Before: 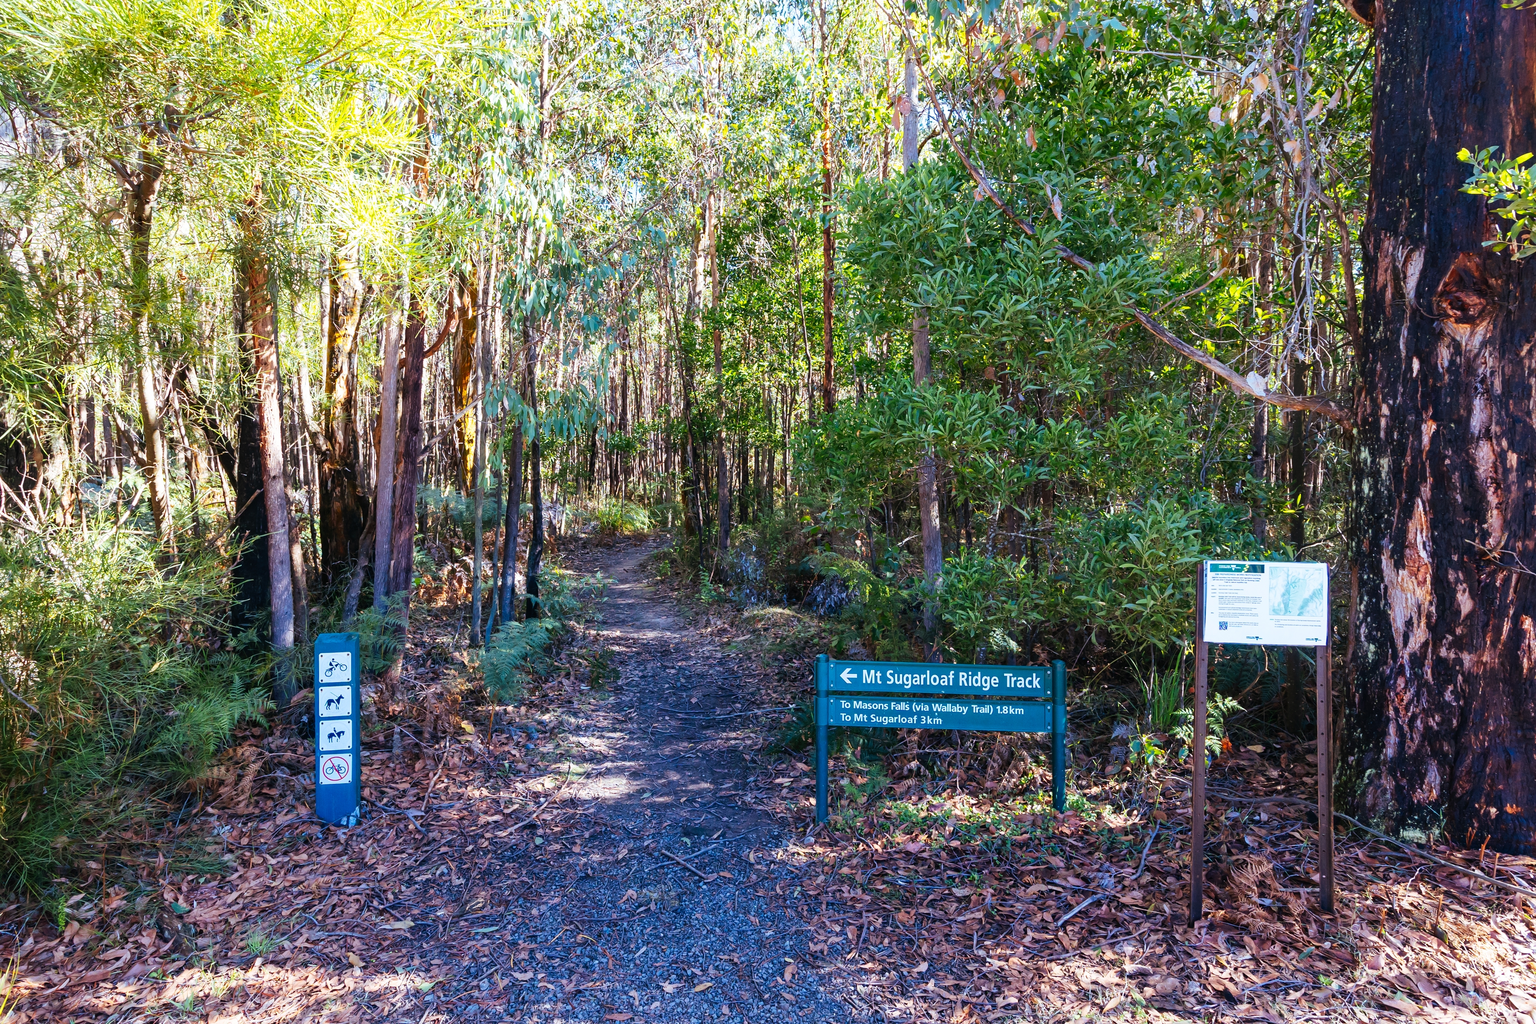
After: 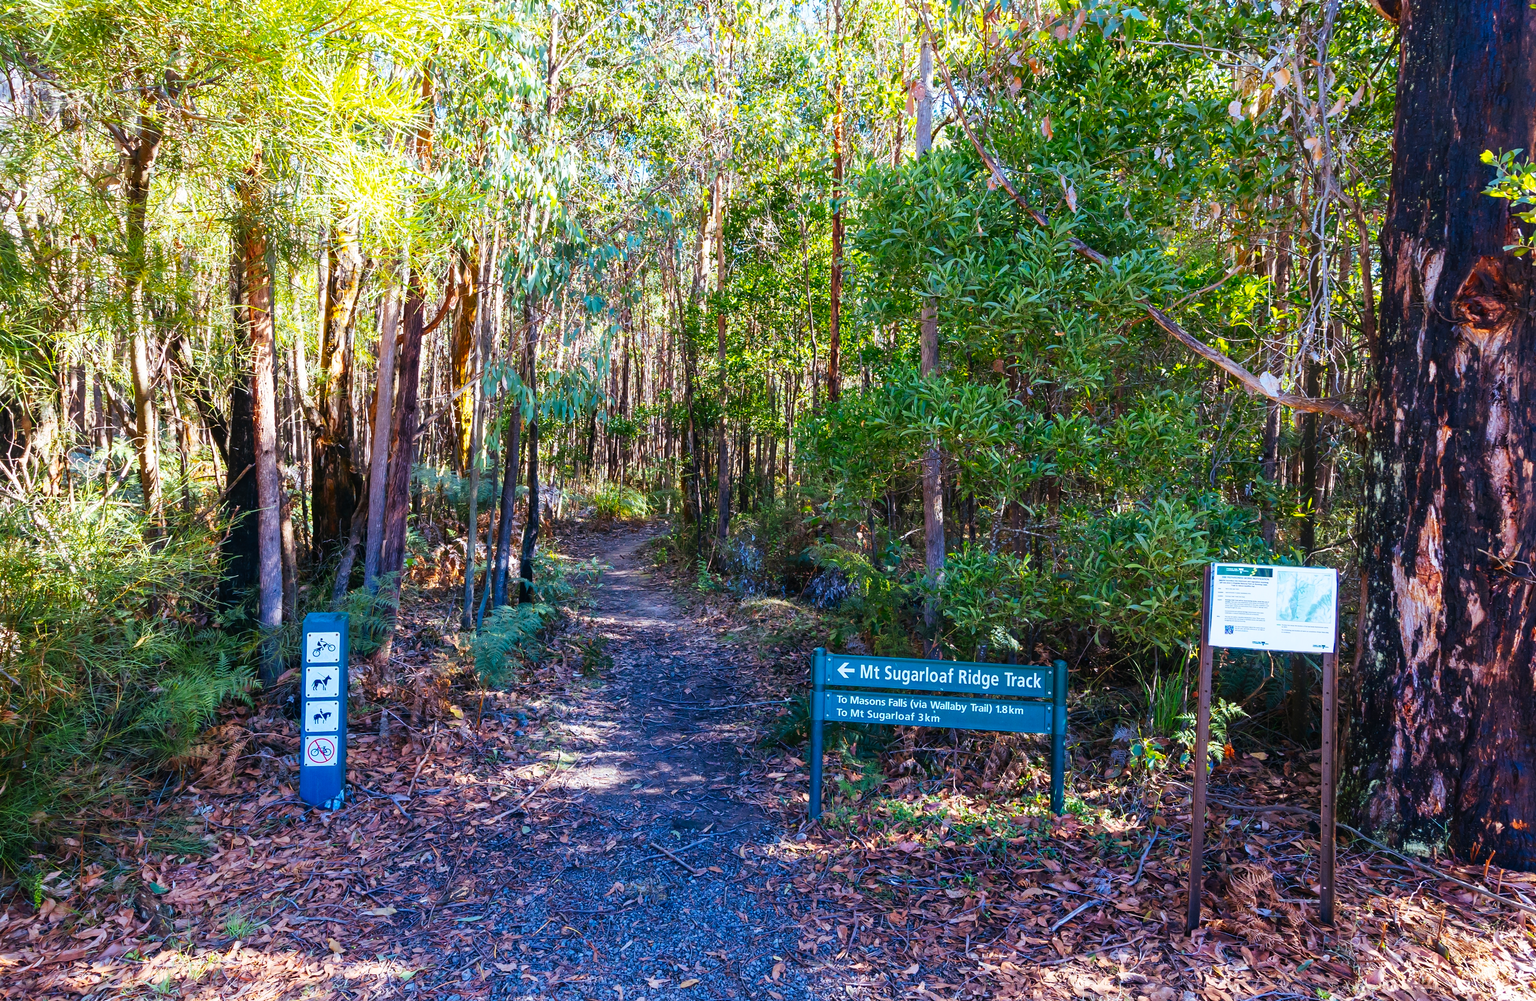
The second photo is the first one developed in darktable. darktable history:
color balance rgb: linear chroma grading › global chroma 6.48%, perceptual saturation grading › global saturation 12.96%, global vibrance 6.02%
rotate and perspective: rotation 1.57°, crop left 0.018, crop right 0.982, crop top 0.039, crop bottom 0.961
